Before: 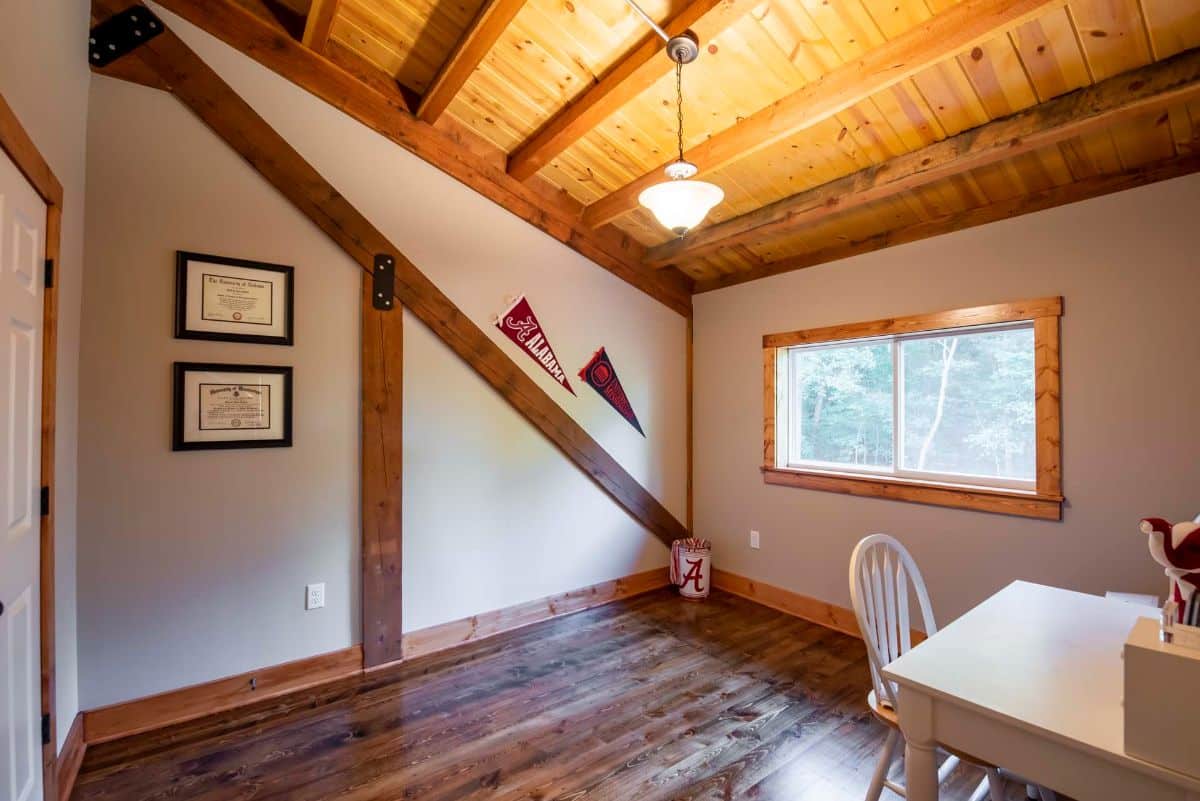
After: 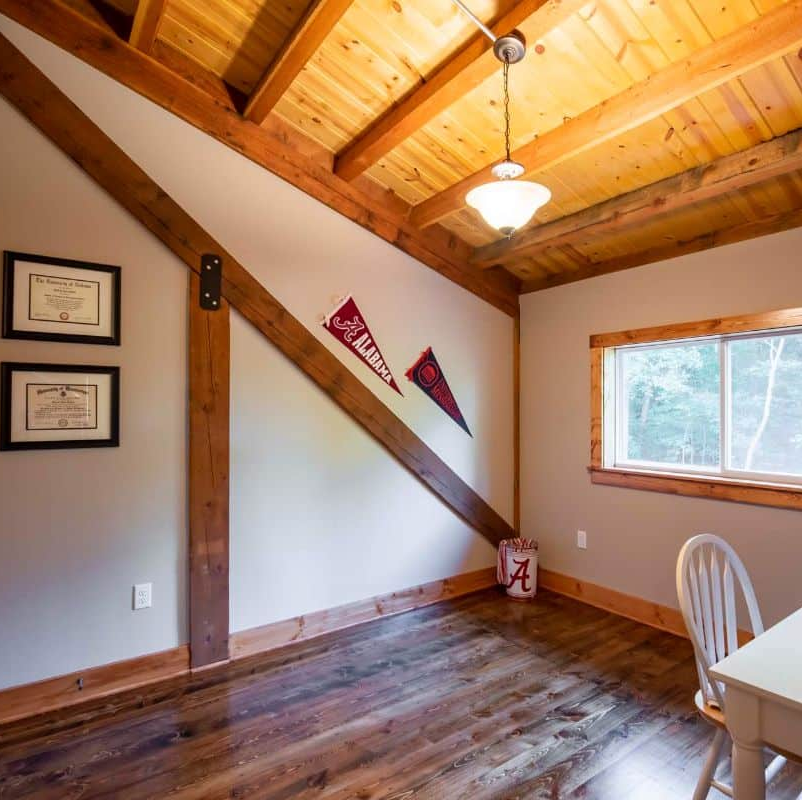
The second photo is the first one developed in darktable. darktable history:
crop and rotate: left 14.466%, right 18.676%
color correction: highlights a* 0.023, highlights b* -0.441
